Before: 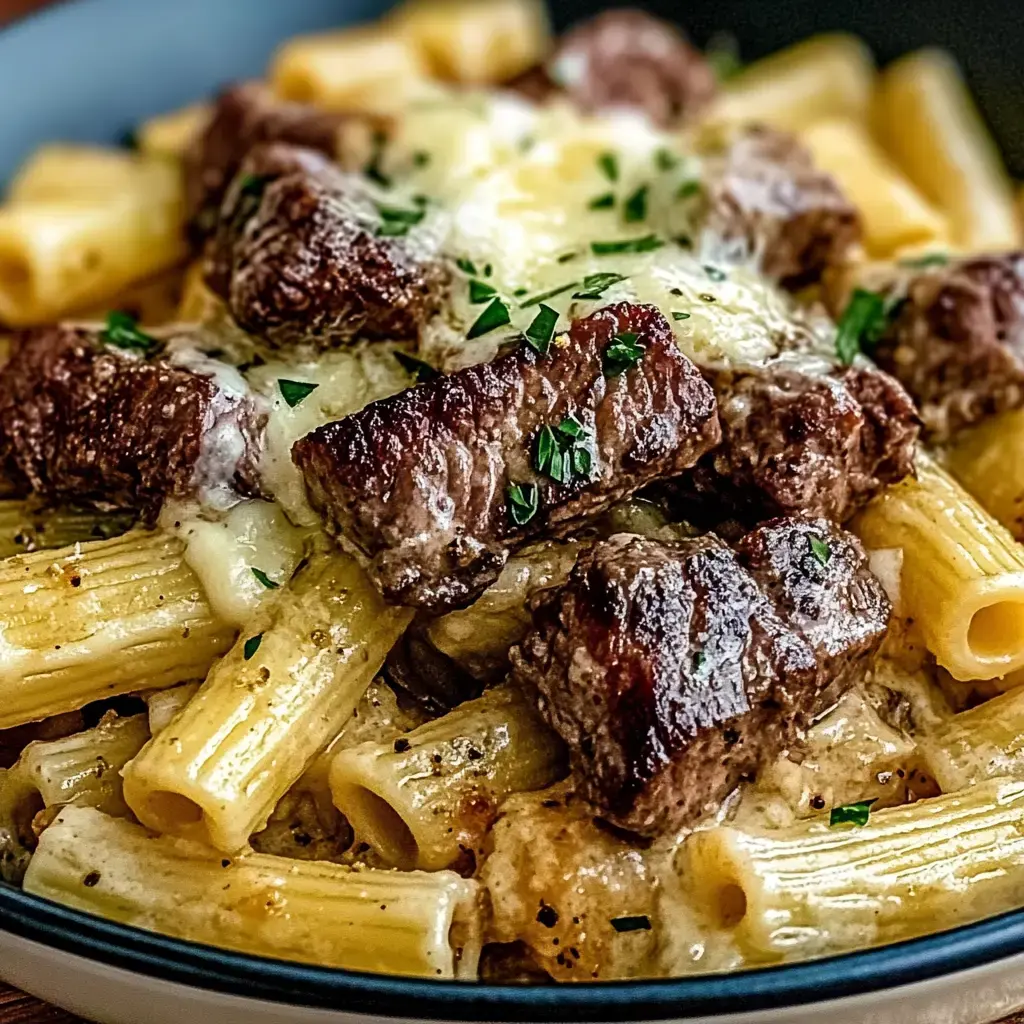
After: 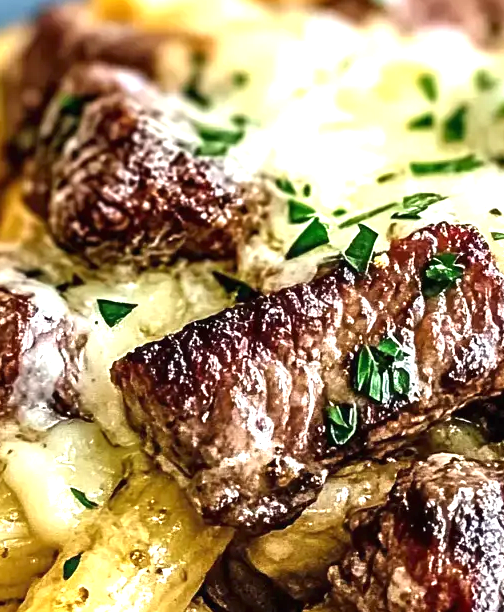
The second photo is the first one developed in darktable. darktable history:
exposure: black level correction 0, exposure 1.105 EV, compensate highlight preservation false
crop: left 17.749%, top 7.853%, right 32.97%, bottom 32.335%
